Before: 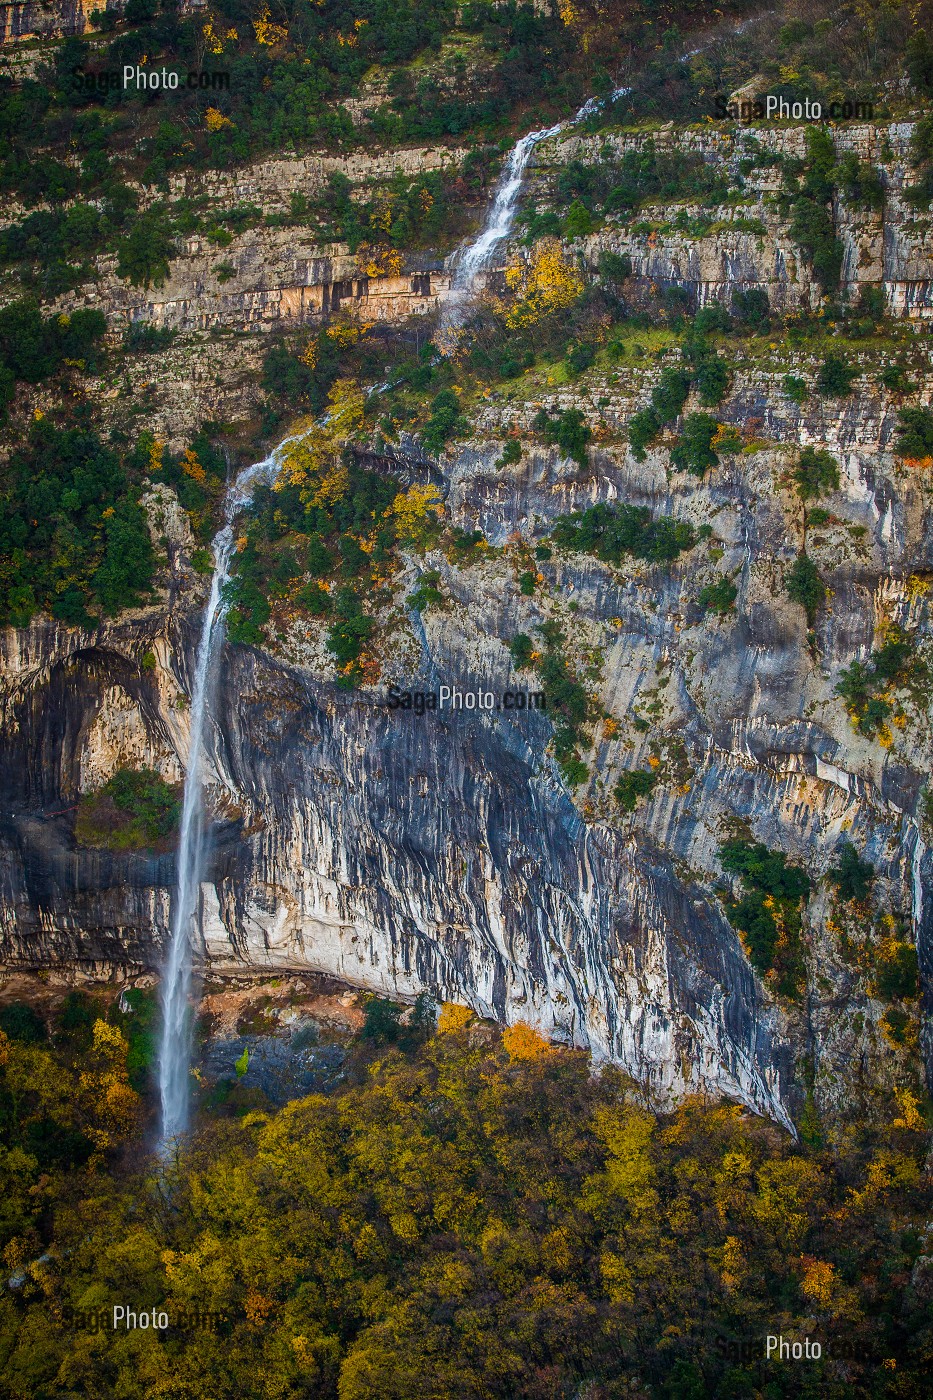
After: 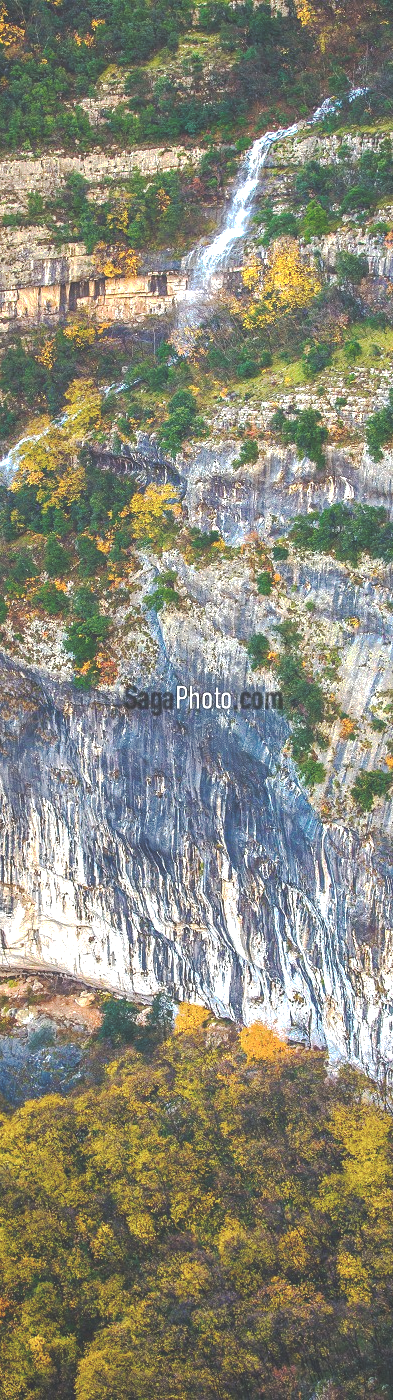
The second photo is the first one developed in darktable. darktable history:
tone curve: curves: ch0 [(0, 0) (0.003, 0.217) (0.011, 0.217) (0.025, 0.229) (0.044, 0.243) (0.069, 0.253) (0.1, 0.265) (0.136, 0.281) (0.177, 0.305) (0.224, 0.331) (0.277, 0.369) (0.335, 0.415) (0.399, 0.472) (0.468, 0.543) (0.543, 0.609) (0.623, 0.676) (0.709, 0.734) (0.801, 0.798) (0.898, 0.849) (1, 1)], preserve colors none
exposure: black level correction 0, exposure 1.103 EV, compensate highlight preservation false
crop: left 28.258%, right 29.57%
